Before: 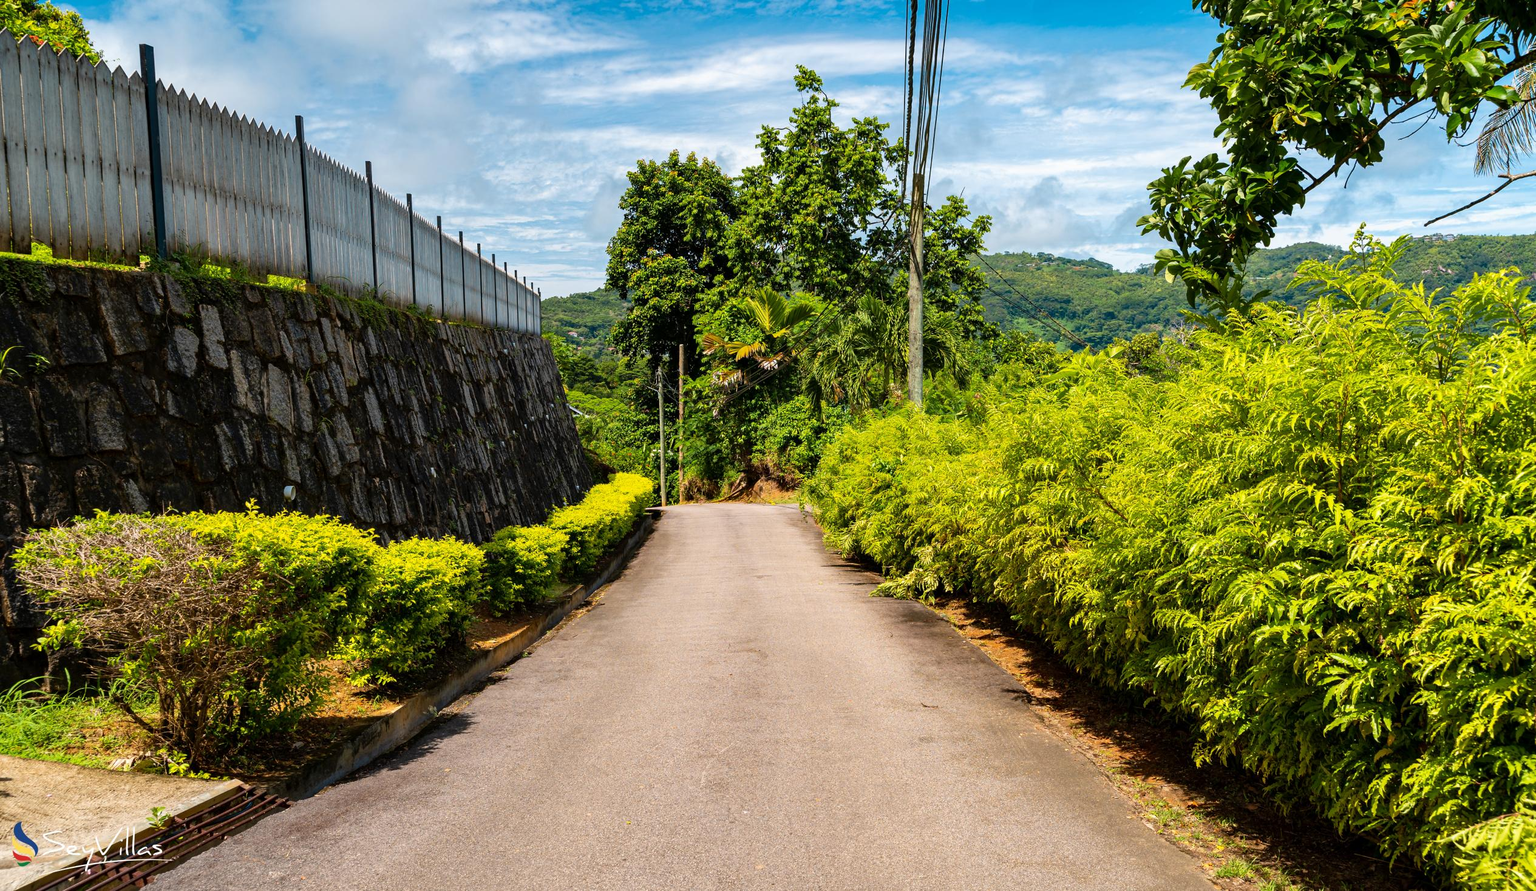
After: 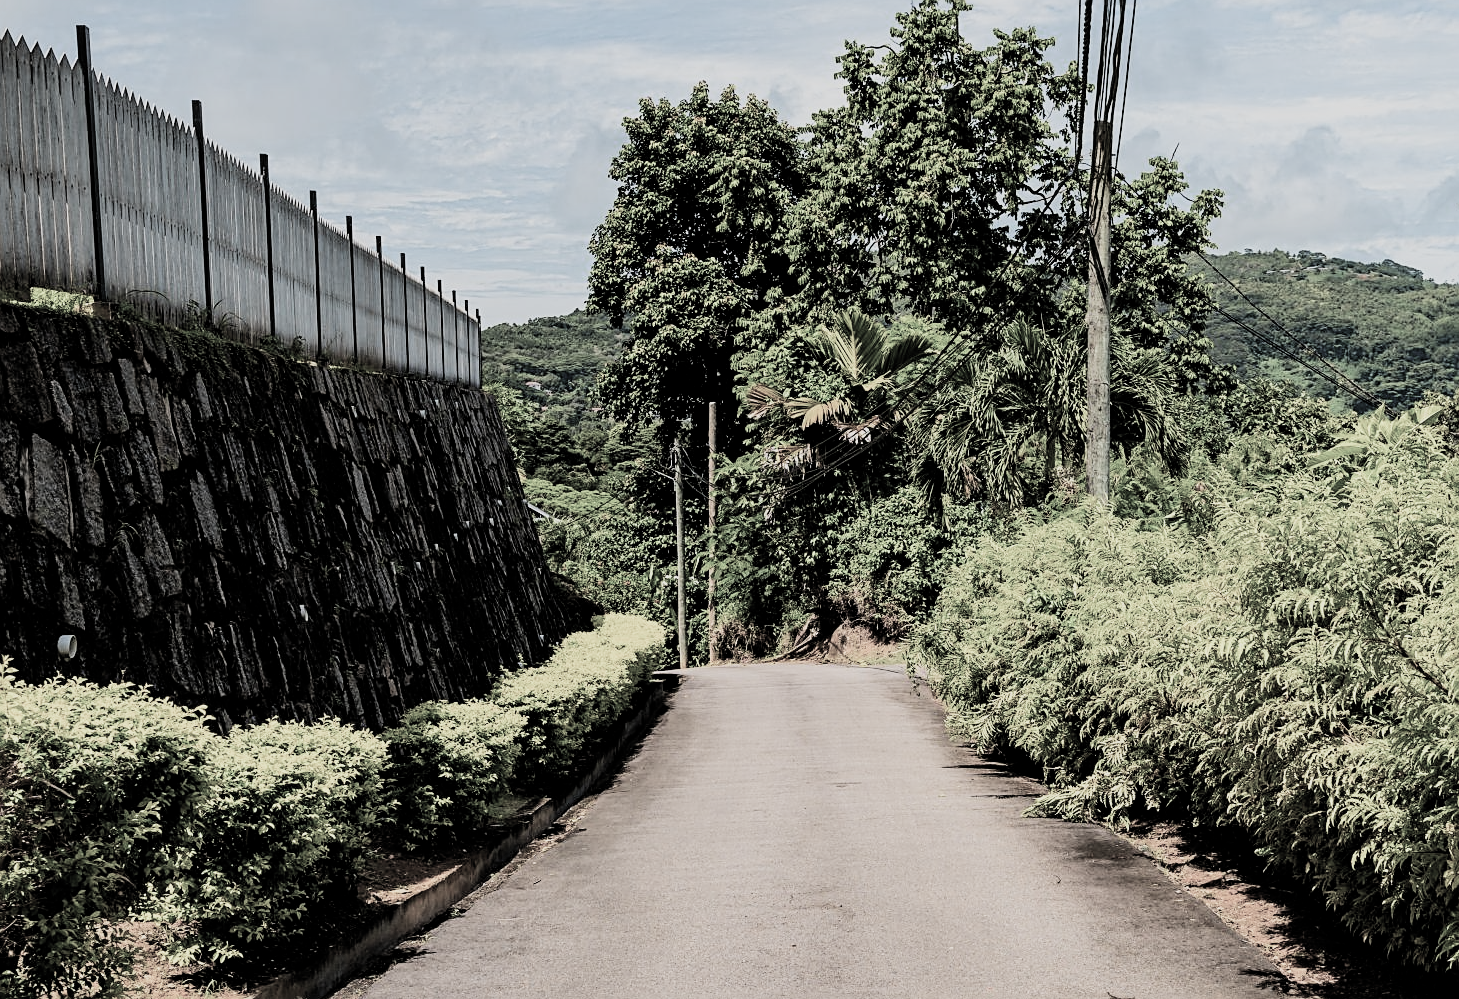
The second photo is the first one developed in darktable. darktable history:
crop: left 16.243%, top 11.26%, right 26.061%, bottom 20.623%
filmic rgb: black relative exposure -5.1 EV, white relative exposure 3.99 EV, hardness 2.89, contrast 1.298, highlights saturation mix -30.53%, color science v5 (2021), contrast in shadows safe, contrast in highlights safe
sharpen: on, module defaults
